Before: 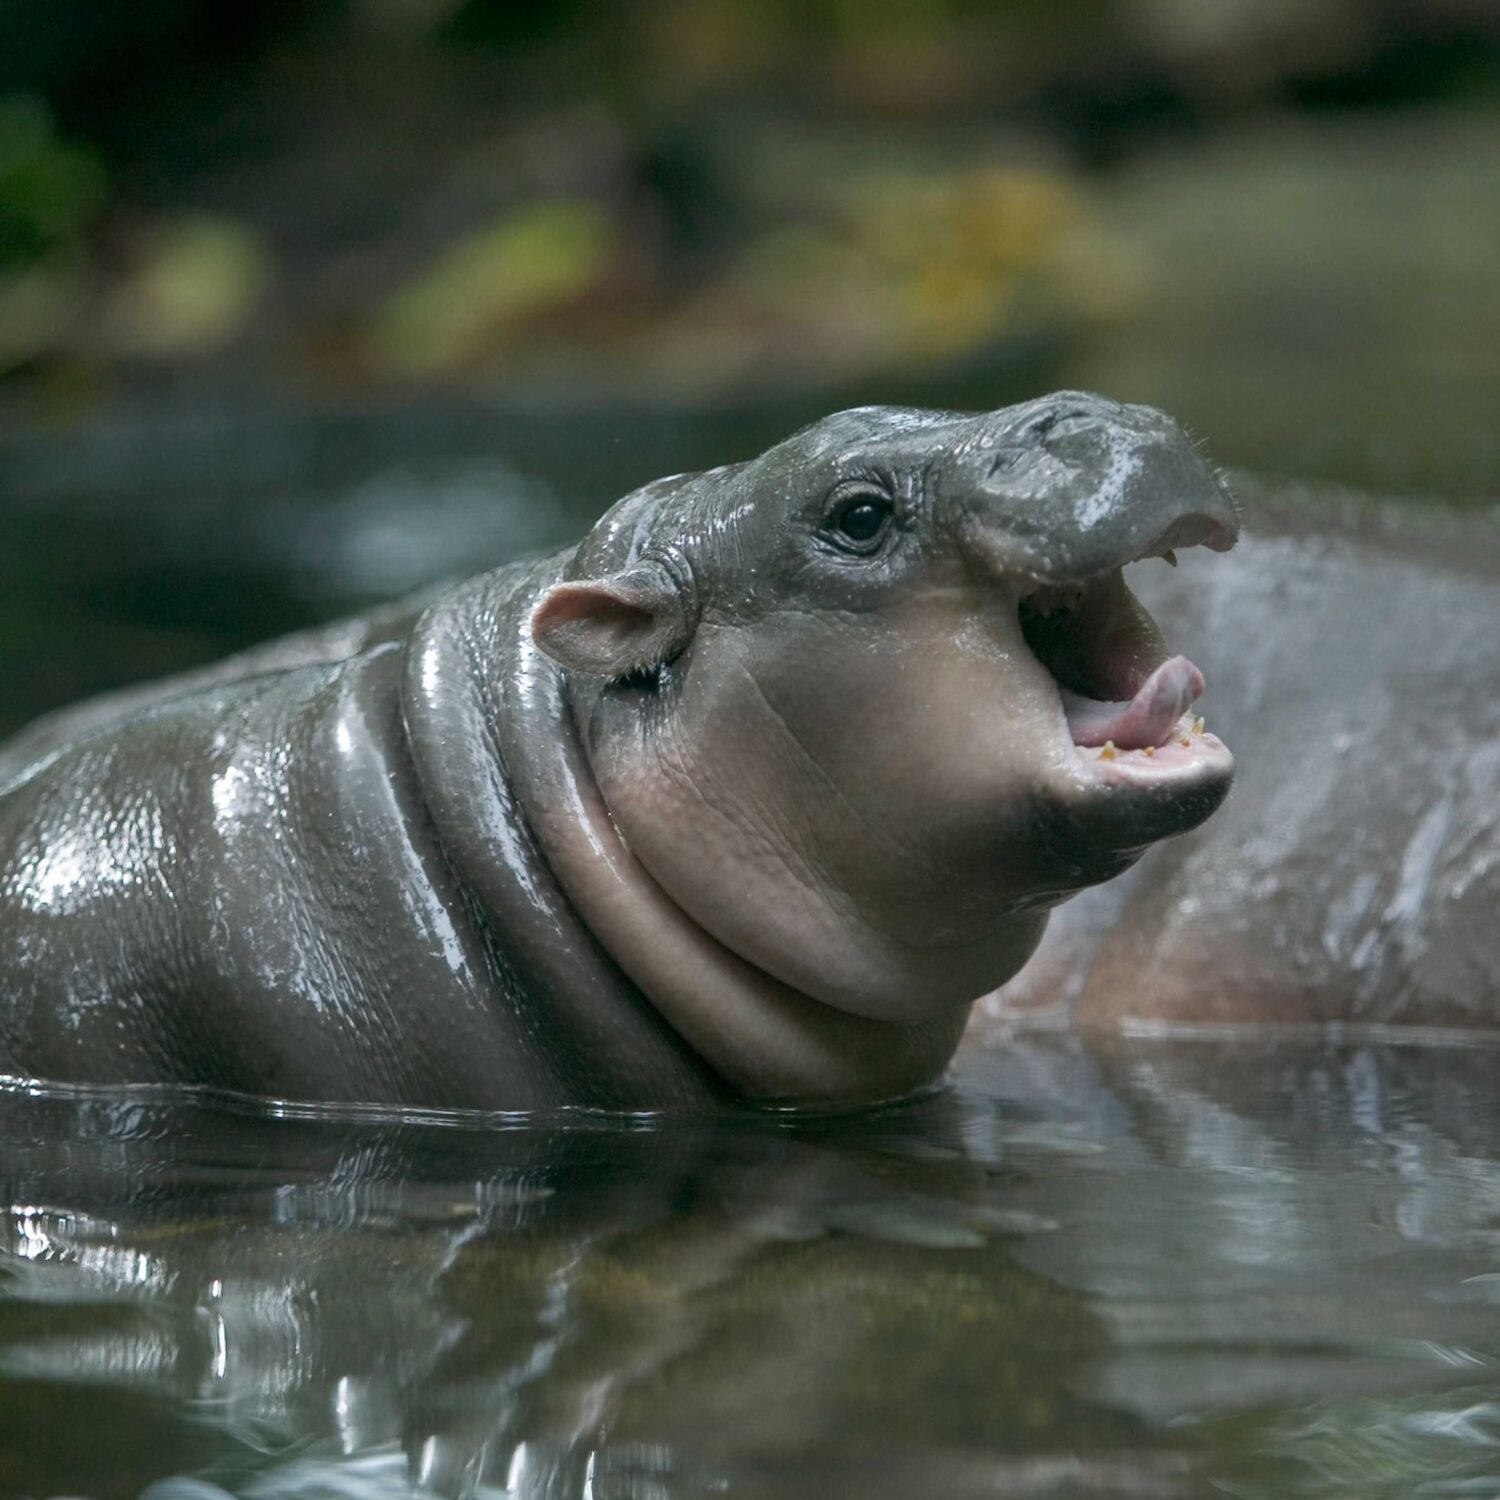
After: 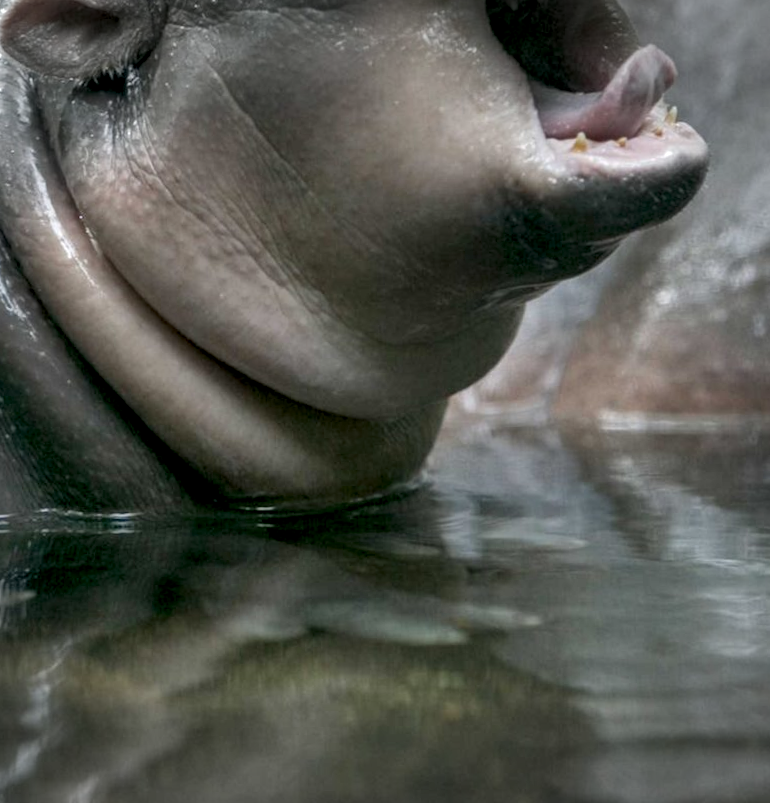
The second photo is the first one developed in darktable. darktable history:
vignetting: fall-off start 100%, brightness -0.282, width/height ratio 1.31
local contrast: detail 154%
shadows and highlights: on, module defaults
rotate and perspective: rotation -1.32°, lens shift (horizontal) -0.031, crop left 0.015, crop right 0.985, crop top 0.047, crop bottom 0.982
crop: left 34.479%, top 38.822%, right 13.718%, bottom 5.172%
